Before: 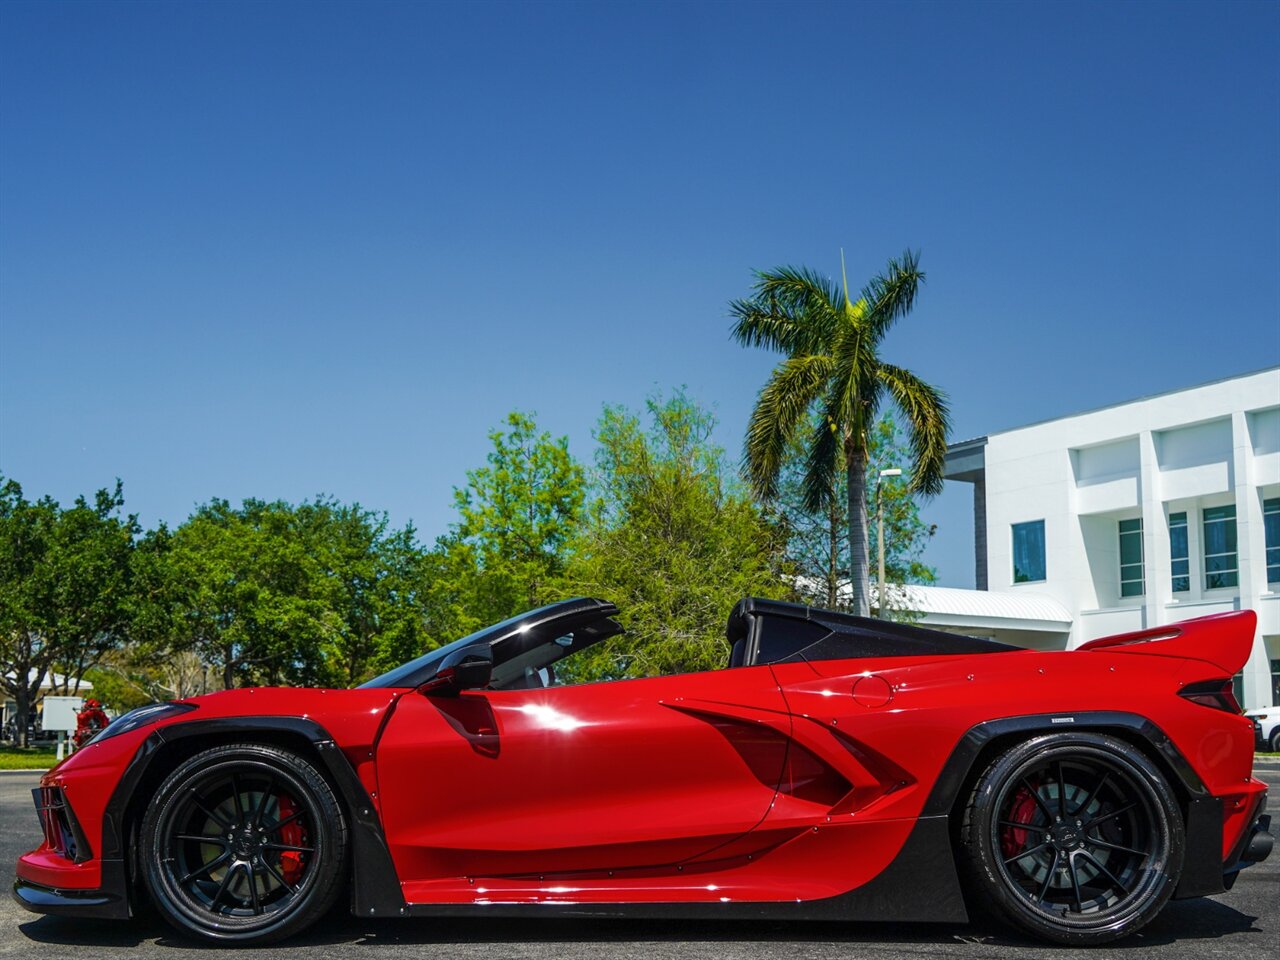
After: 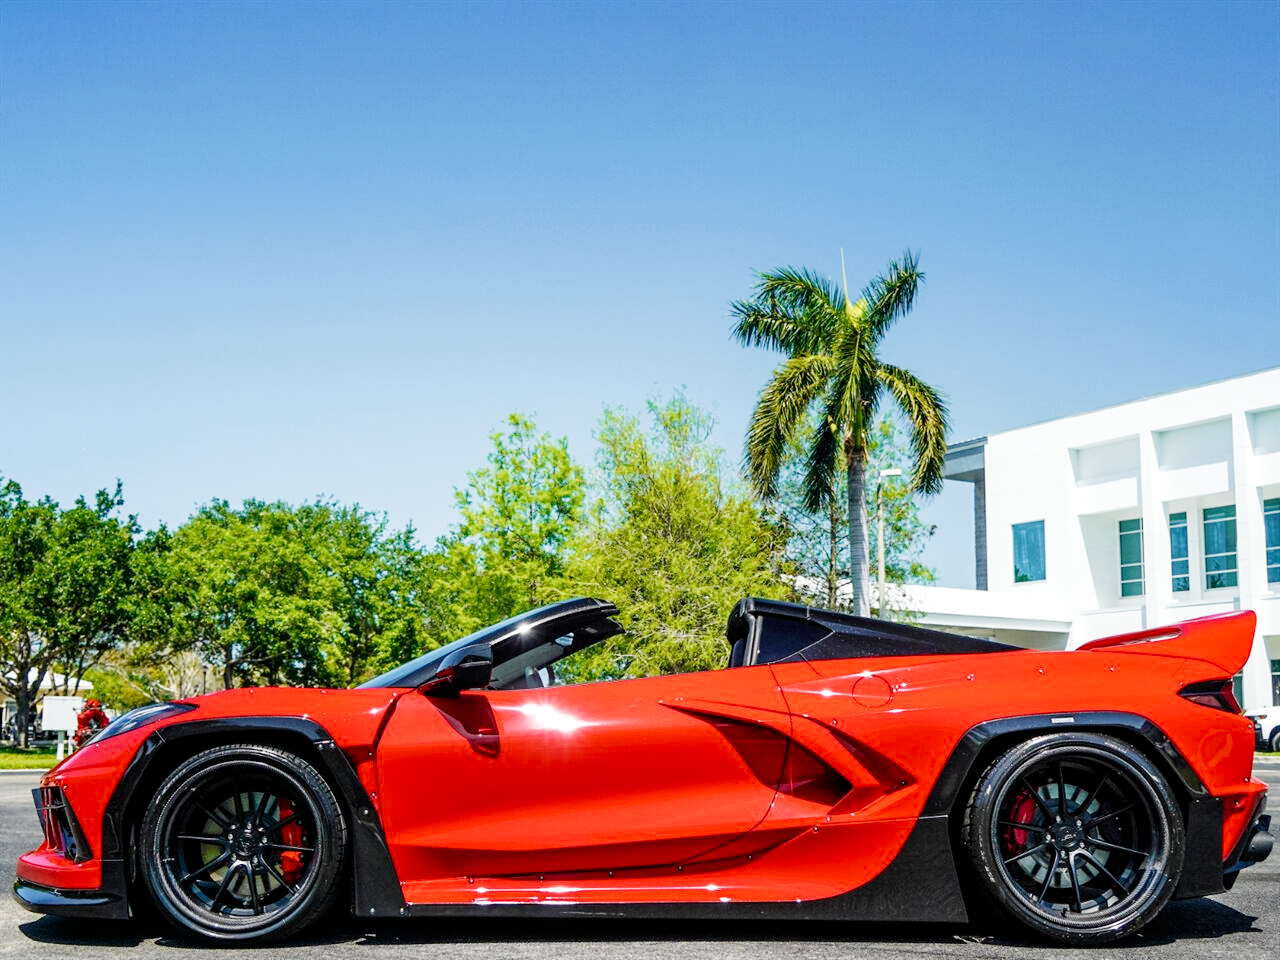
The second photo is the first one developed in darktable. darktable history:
exposure: exposure 2.25 EV, compensate highlight preservation false
filmic rgb: middle gray luminance 30%, black relative exposure -9 EV, white relative exposure 7 EV, threshold 6 EV, target black luminance 0%, hardness 2.94, latitude 2.04%, contrast 0.963, highlights saturation mix 5%, shadows ↔ highlights balance 12.16%, add noise in highlights 0, preserve chrominance no, color science v3 (2019), use custom middle-gray values true, iterations of high-quality reconstruction 0, contrast in highlights soft, enable highlight reconstruction true
color balance: contrast 10%
astrophoto denoise: luma 0%
